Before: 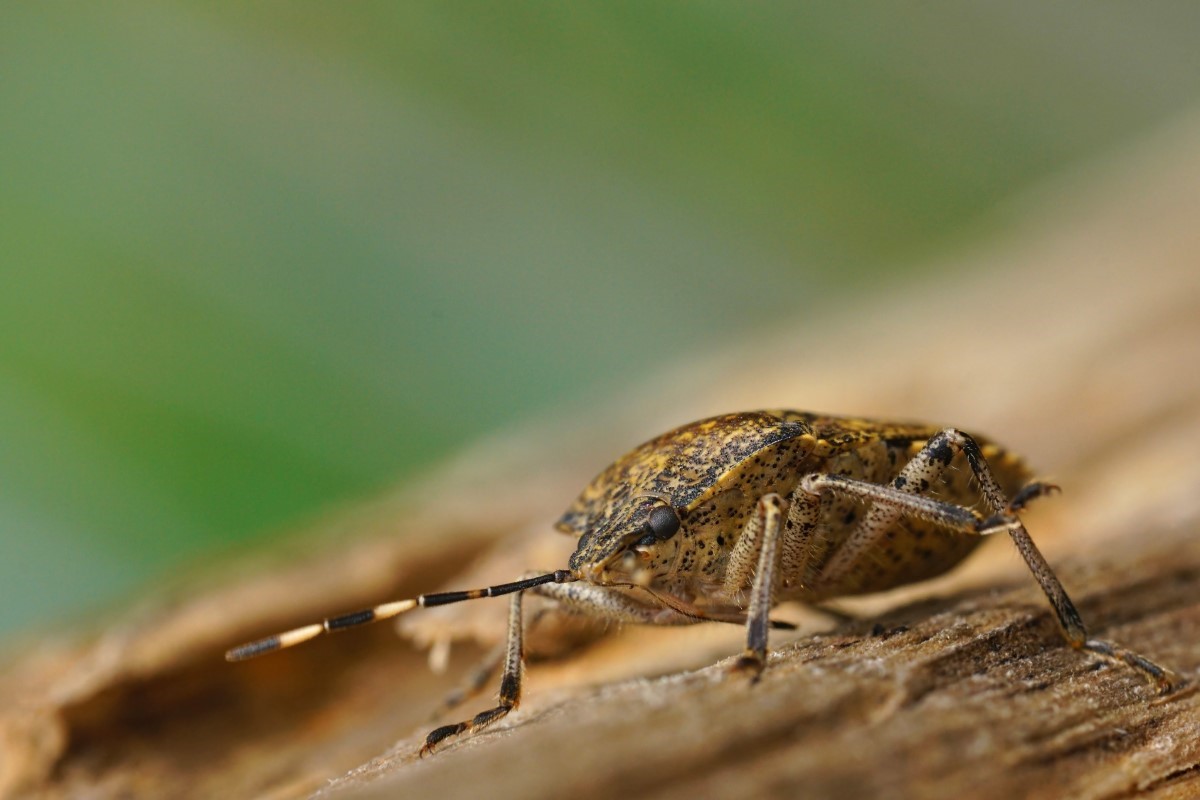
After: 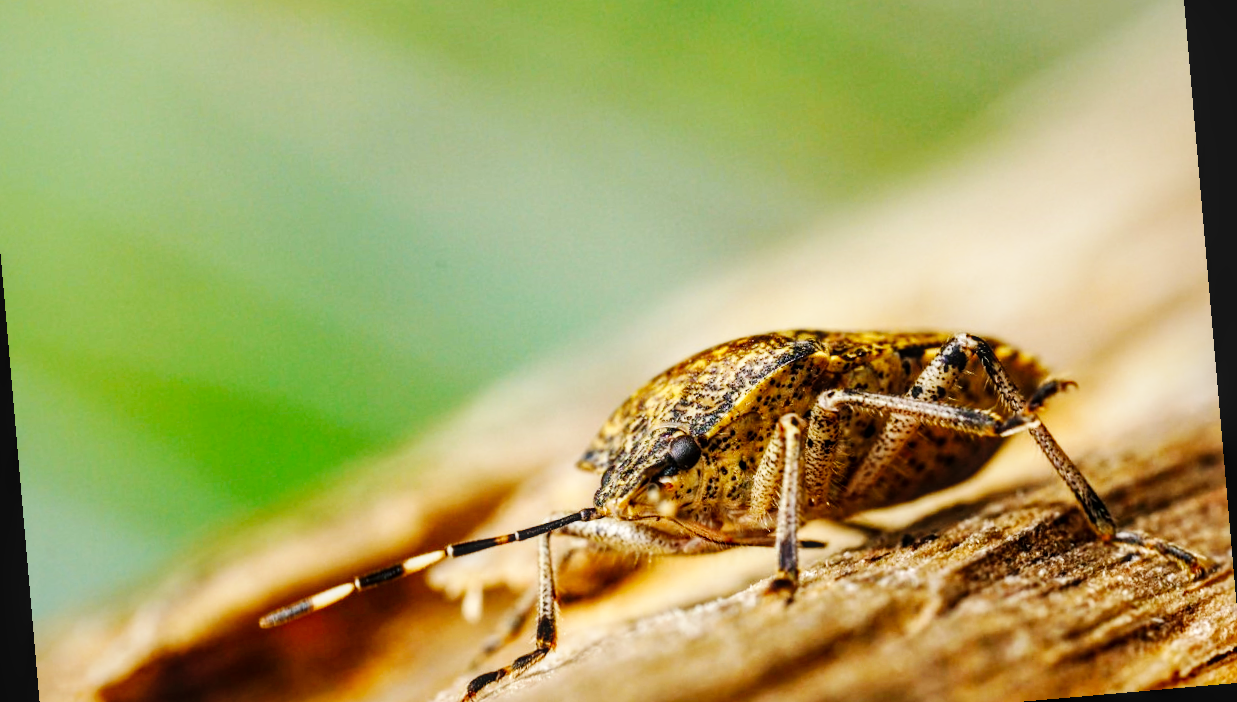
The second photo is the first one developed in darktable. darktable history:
rotate and perspective: rotation -4.98°, automatic cropping off
local contrast: on, module defaults
crop and rotate: left 1.814%, top 12.818%, right 0.25%, bottom 9.225%
base curve: curves: ch0 [(0, 0) (0, 0) (0.002, 0.001) (0.008, 0.003) (0.019, 0.011) (0.037, 0.037) (0.064, 0.11) (0.102, 0.232) (0.152, 0.379) (0.216, 0.524) (0.296, 0.665) (0.394, 0.789) (0.512, 0.881) (0.651, 0.945) (0.813, 0.986) (1, 1)], preserve colors none
exposure: black level correction 0.002, exposure -0.1 EV, compensate highlight preservation false
